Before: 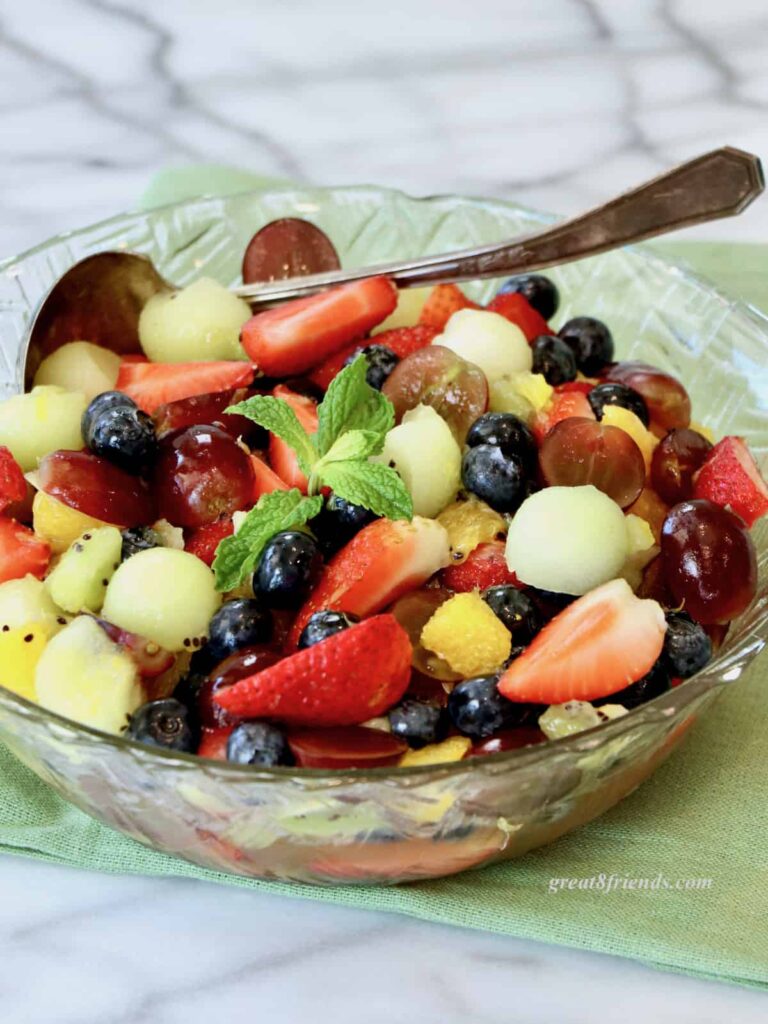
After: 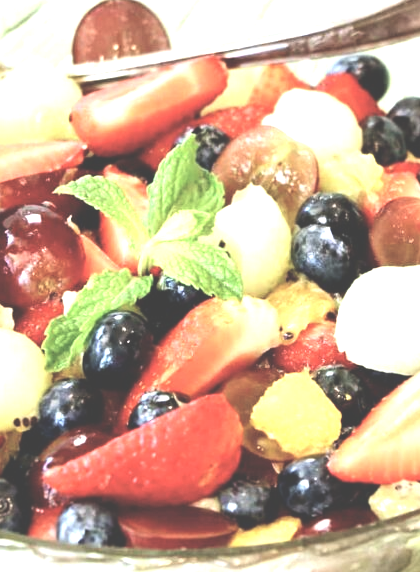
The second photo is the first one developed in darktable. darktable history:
contrast brightness saturation: contrast 0.11, saturation -0.167
crop and rotate: left 22.241%, top 21.529%, right 23.011%, bottom 22.527%
exposure: black level correction -0.023, exposure 1.398 EV, compensate highlight preservation false
